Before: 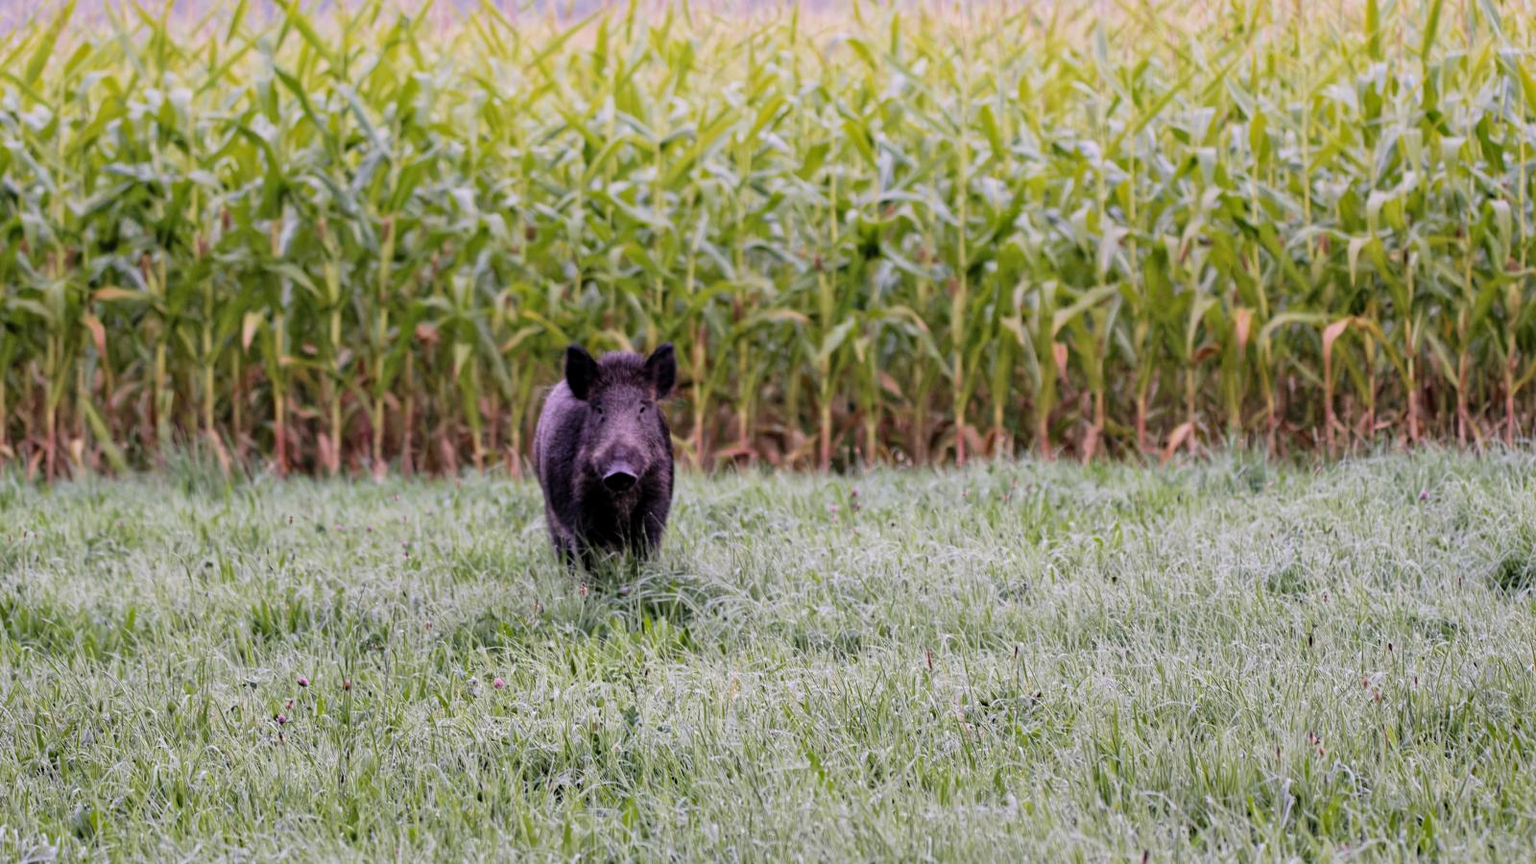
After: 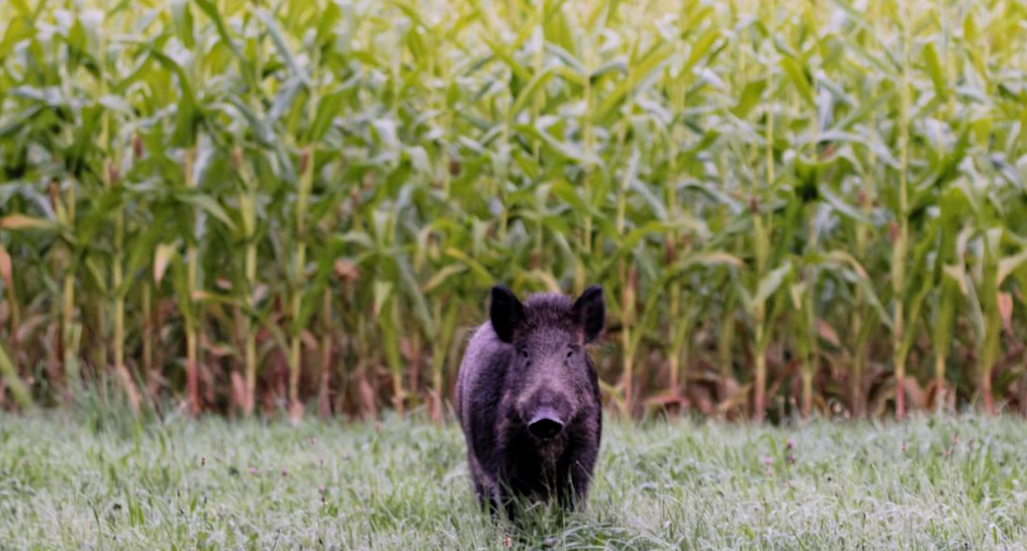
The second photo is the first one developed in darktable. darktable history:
exposure: compensate highlight preservation false
base curve: preserve colors none
crop and rotate: angle -4.99°, left 2.122%, top 6.945%, right 27.566%, bottom 30.519%
rotate and perspective: rotation -4.2°, shear 0.006, automatic cropping off
